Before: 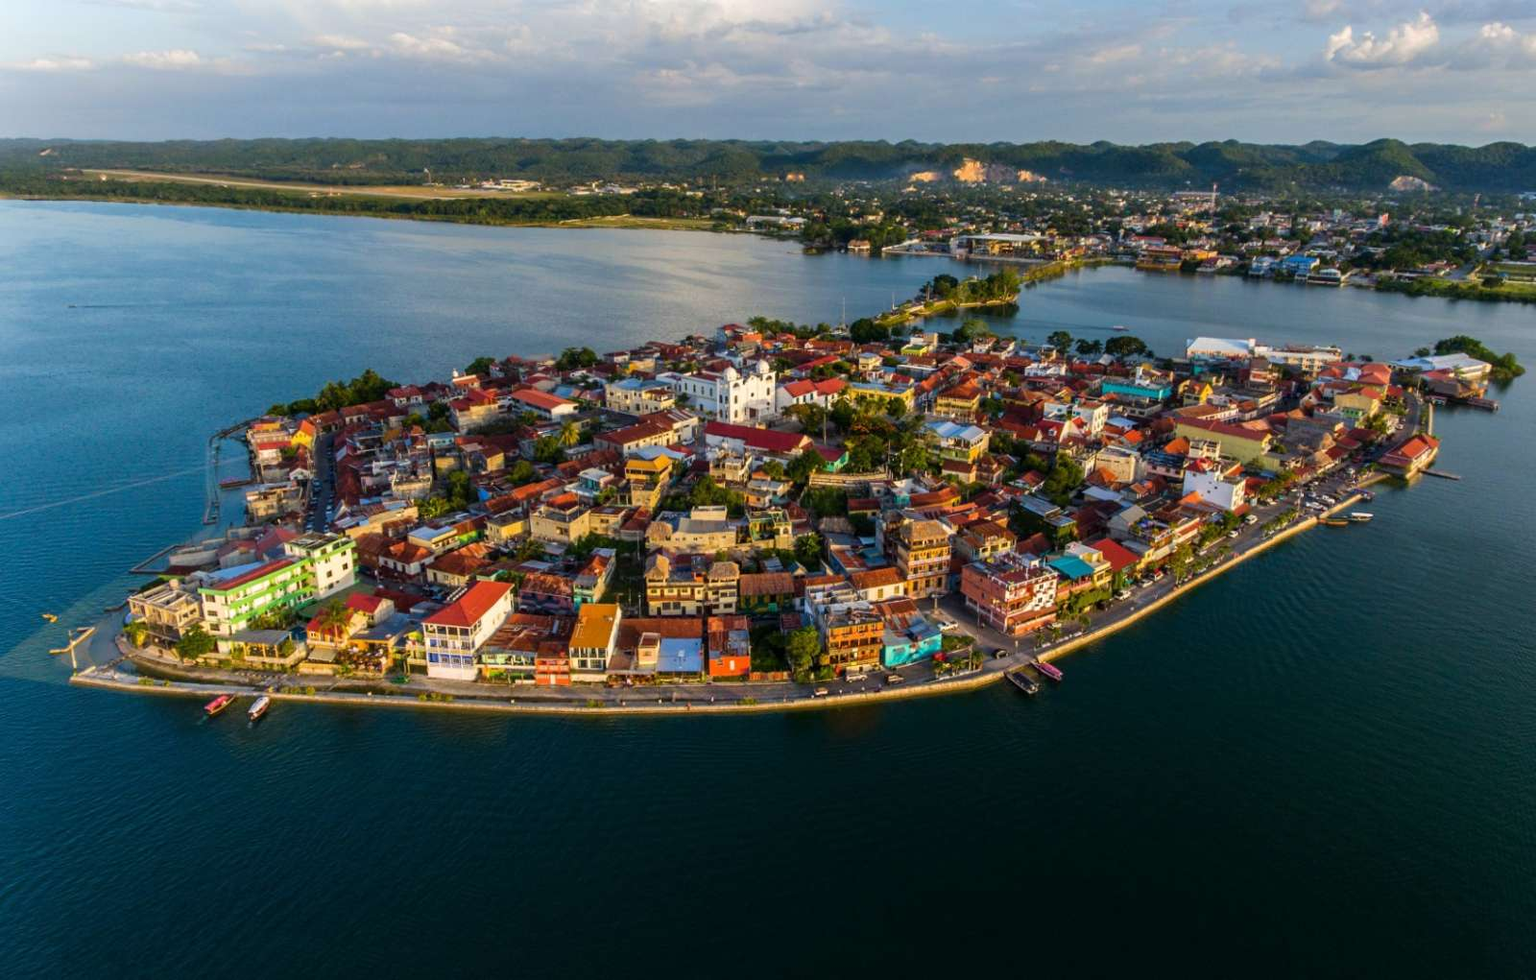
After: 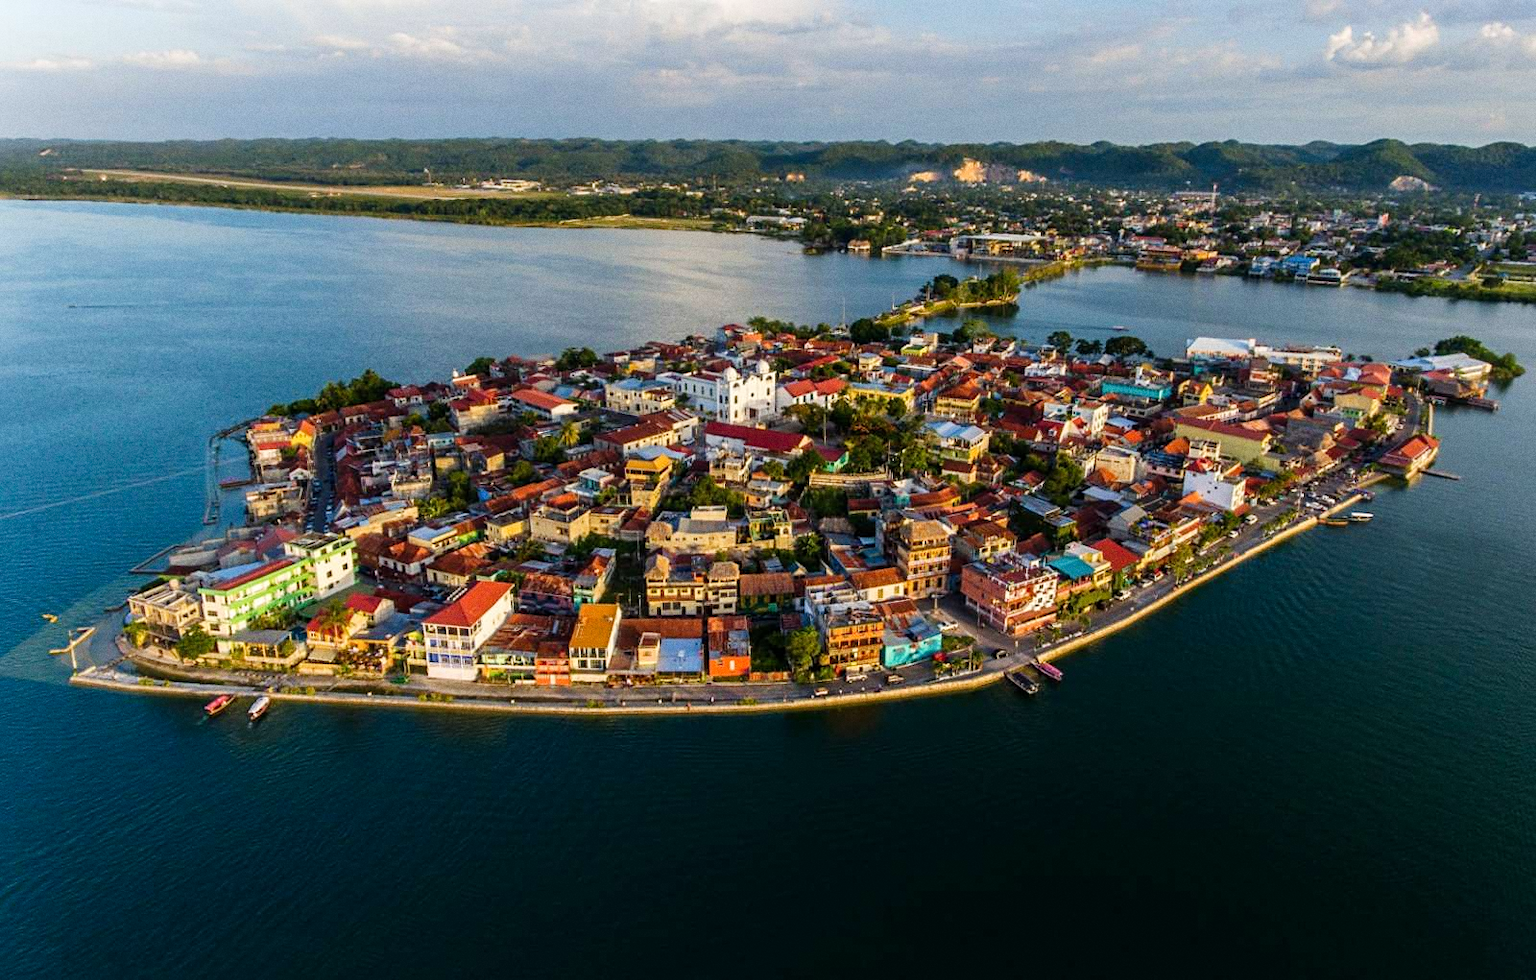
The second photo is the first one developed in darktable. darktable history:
tone curve: curves: ch0 [(0, 0) (0.004, 0.002) (0.02, 0.013) (0.218, 0.218) (0.664, 0.718) (0.832, 0.873) (1, 1)], preserve colors none
sharpen: amount 0.2
contrast brightness saturation: saturation -0.05
grain: coarseness 0.09 ISO
